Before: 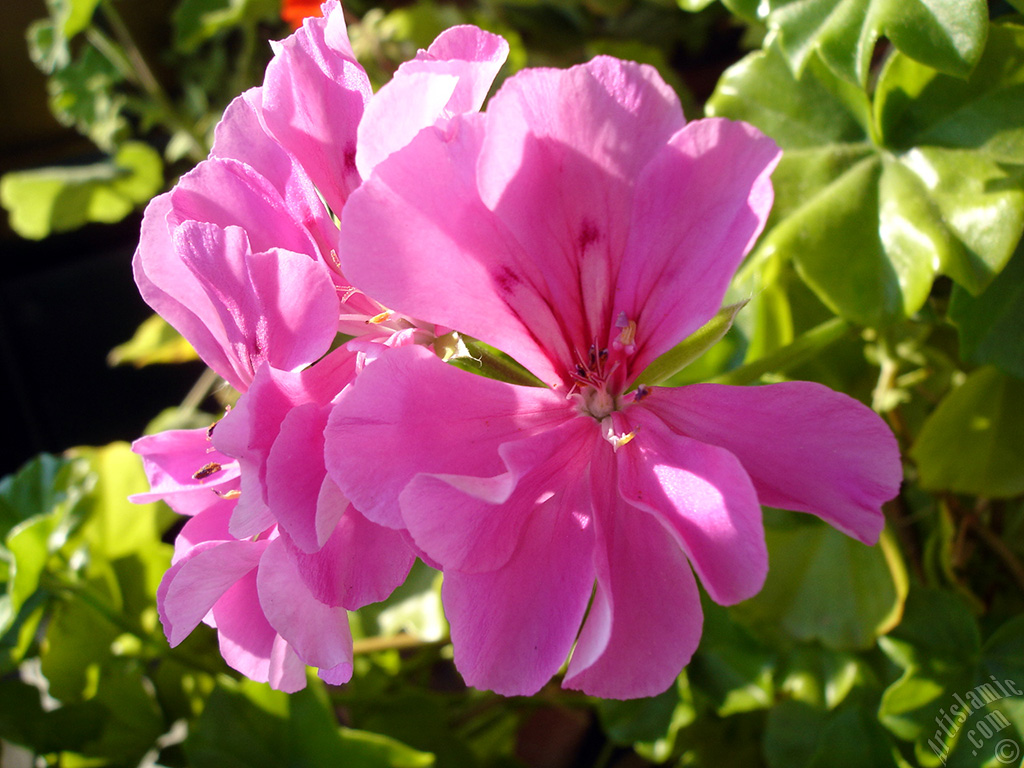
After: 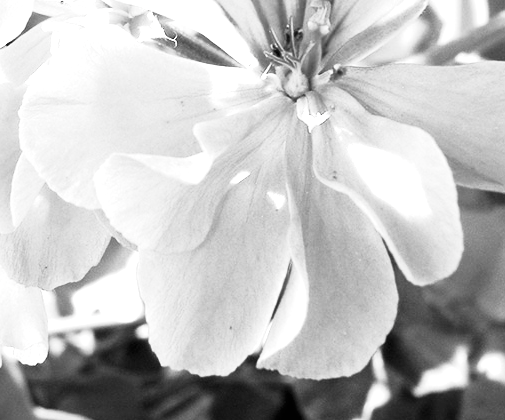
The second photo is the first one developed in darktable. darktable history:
crop: left 29.802%, top 41.779%, right 20.834%, bottom 3.51%
shadows and highlights: shadows 31.05, highlights 0.586, soften with gaussian
tone curve: curves: ch0 [(0.016, 0.011) (0.084, 0.026) (0.469, 0.508) (0.721, 0.862) (1, 1)], color space Lab, linked channels, preserve colors none
exposure: black level correction 0.001, exposure 1.73 EV, compensate highlight preservation false
local contrast: mode bilateral grid, contrast 20, coarseness 50, detail 119%, midtone range 0.2
color calibration: output gray [0.267, 0.423, 0.261, 0], illuminant as shot in camera, x 0.37, y 0.382, temperature 4315.49 K
color correction: highlights b* 0.035, saturation 0.817
